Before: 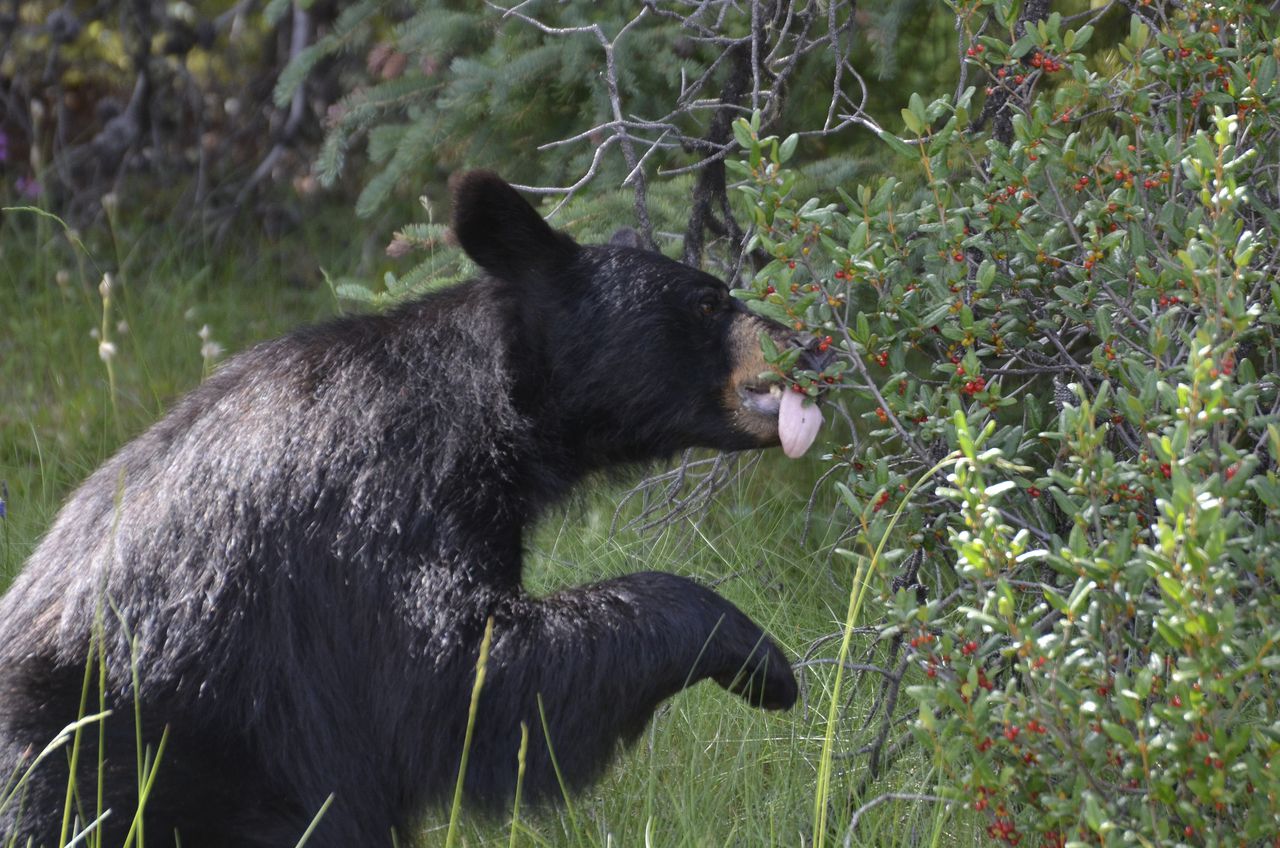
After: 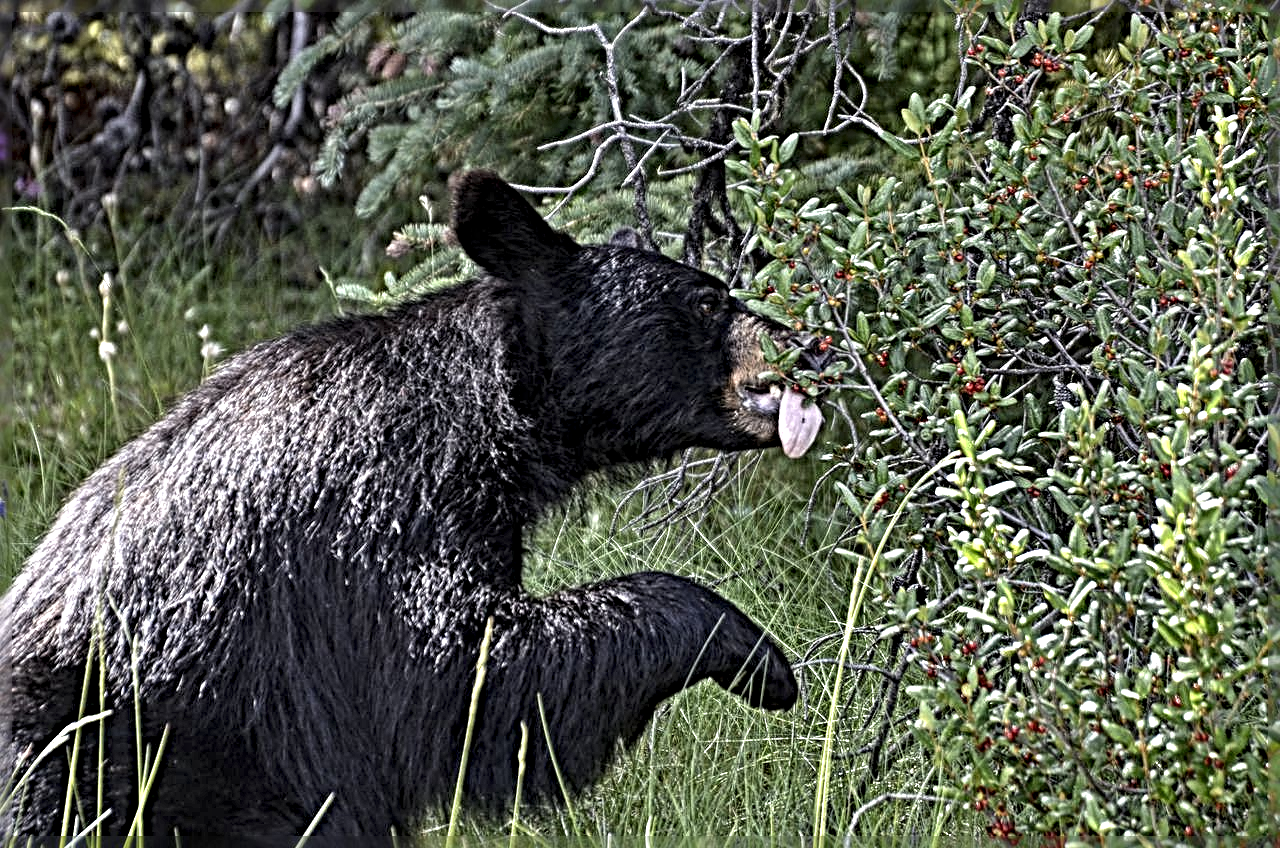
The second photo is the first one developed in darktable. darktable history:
local contrast: detail 156%
sharpen: radius 6.289, amount 1.81, threshold 0.044
